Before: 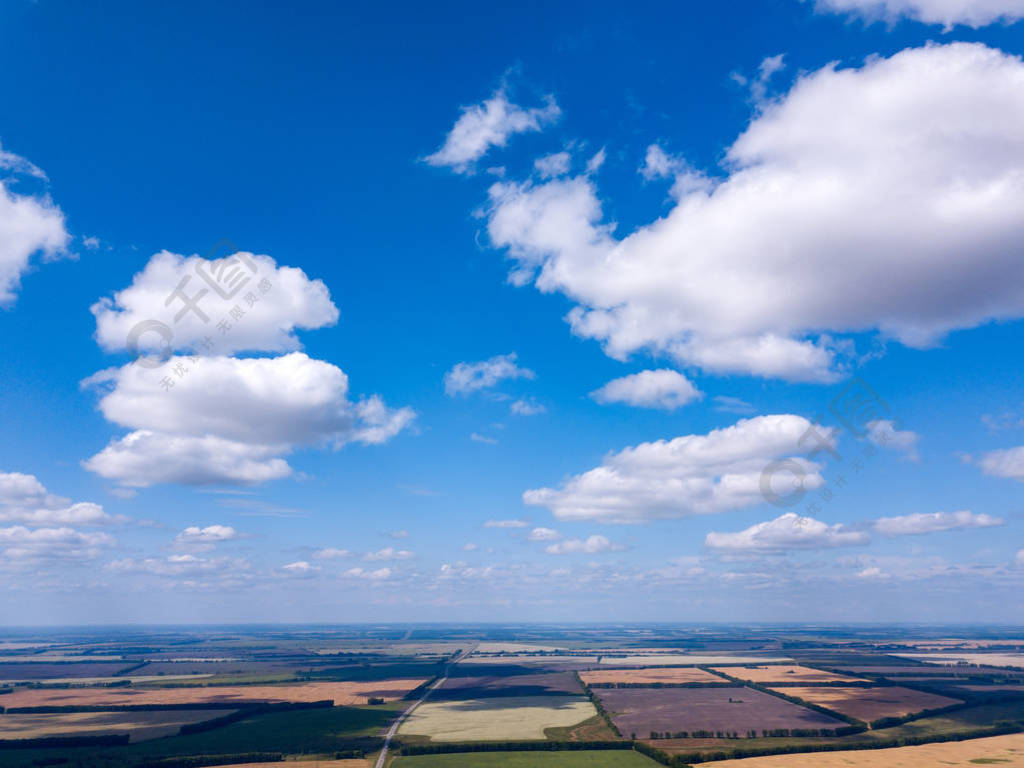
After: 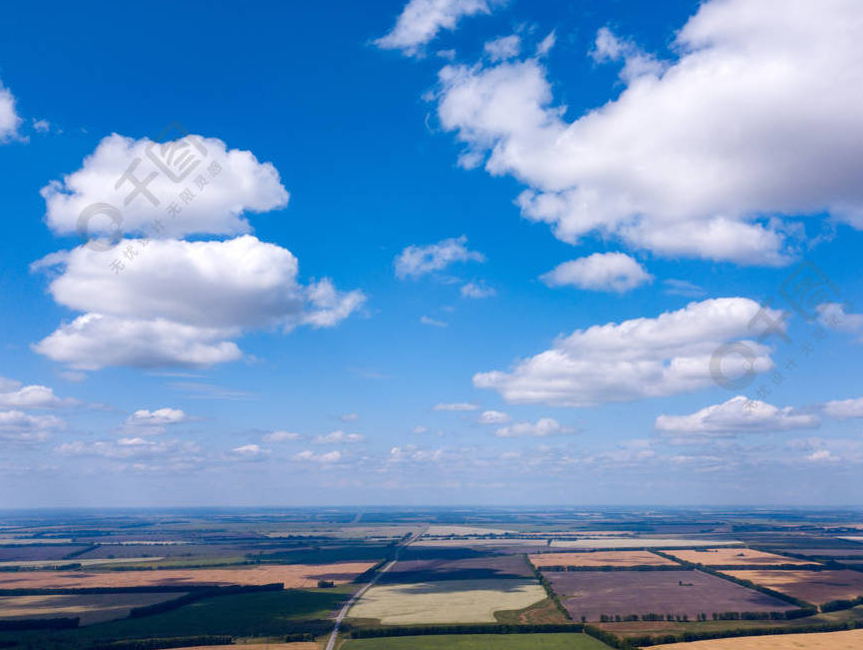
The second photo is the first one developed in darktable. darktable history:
crop and rotate: left 4.965%, top 15.356%, right 10.705%
